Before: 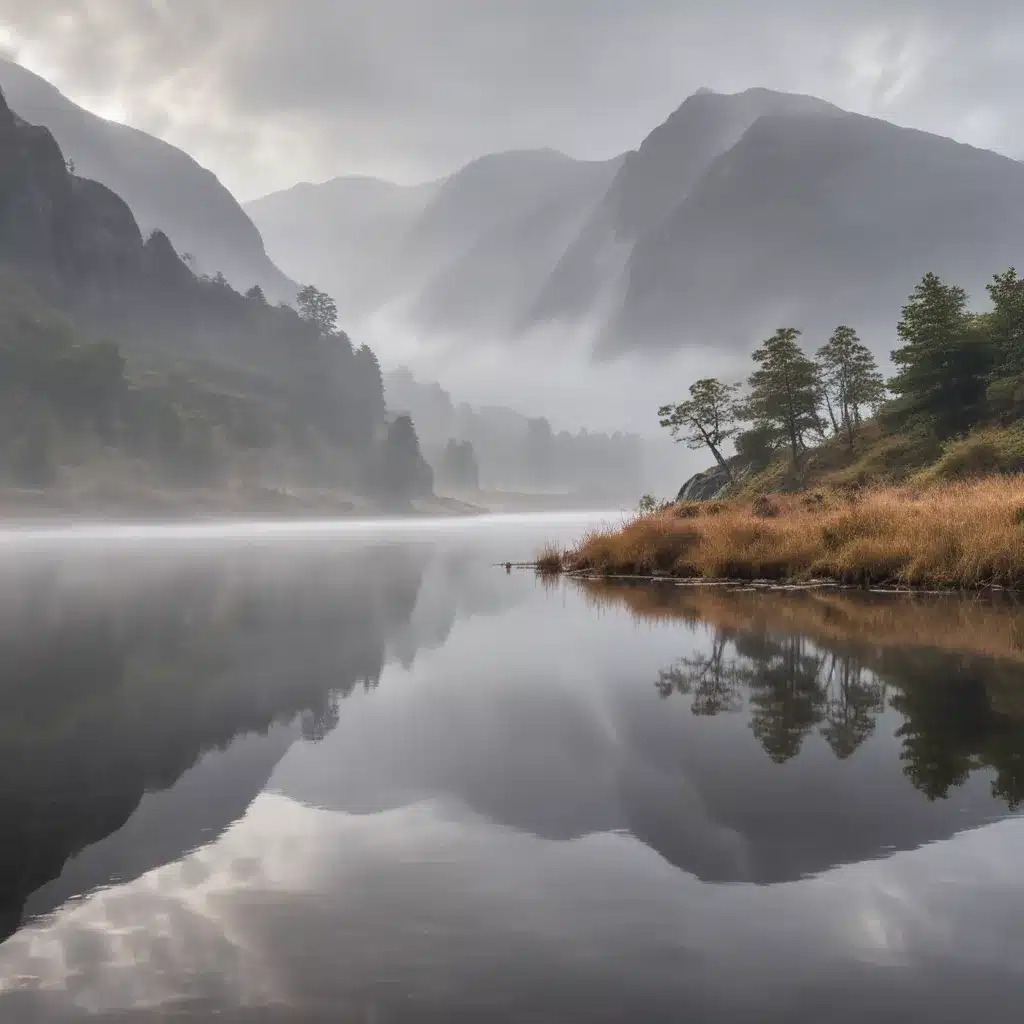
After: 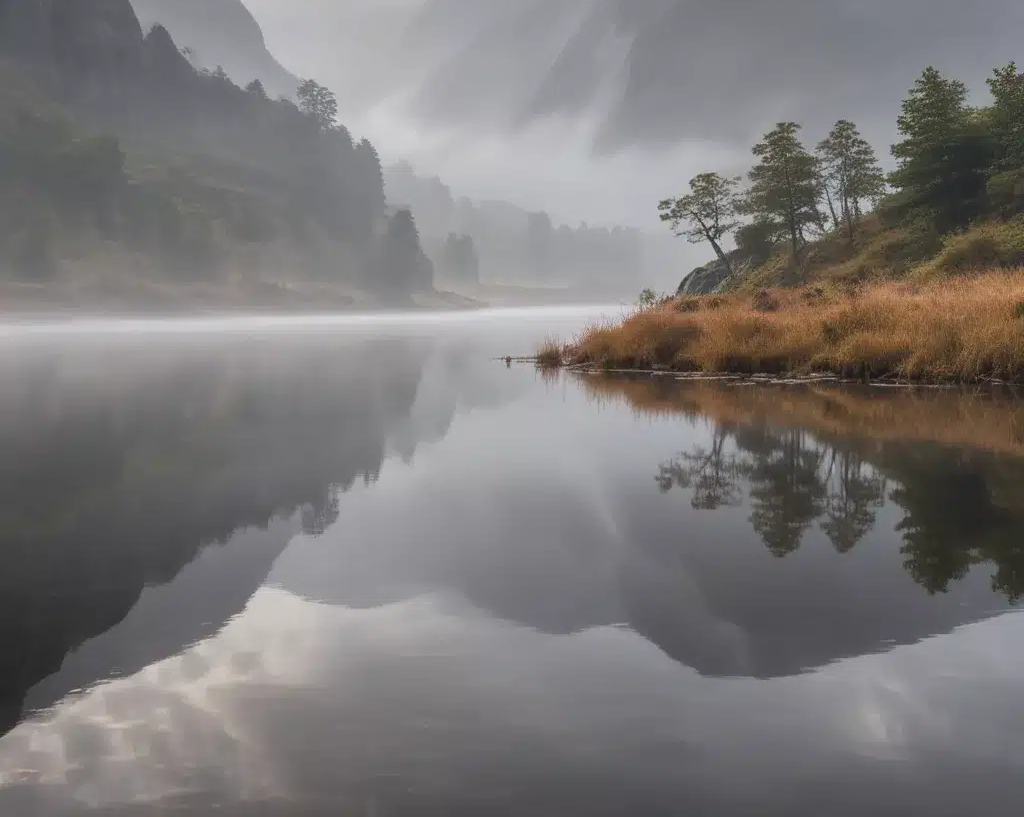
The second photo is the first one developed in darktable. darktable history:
contrast equalizer: octaves 7, y [[0.46, 0.454, 0.451, 0.451, 0.455, 0.46], [0.5 ×6], [0.5 ×6], [0 ×6], [0 ×6]], mix 0.759
base curve: exposure shift 0.01, preserve colors none
crop and rotate: top 20.134%
